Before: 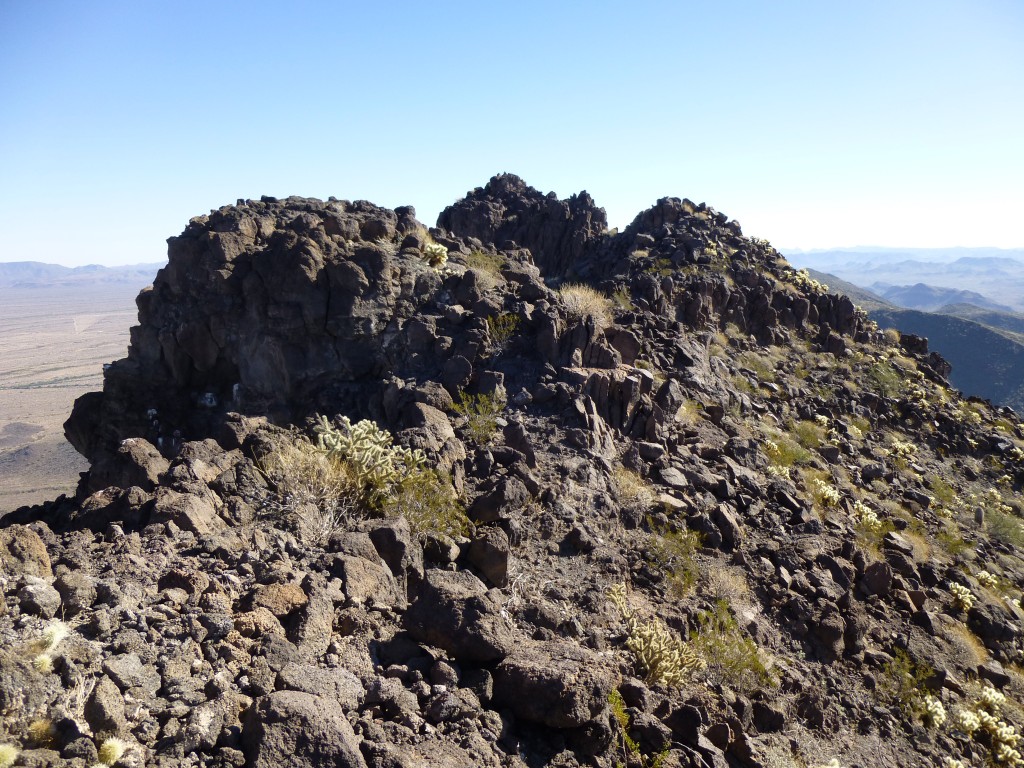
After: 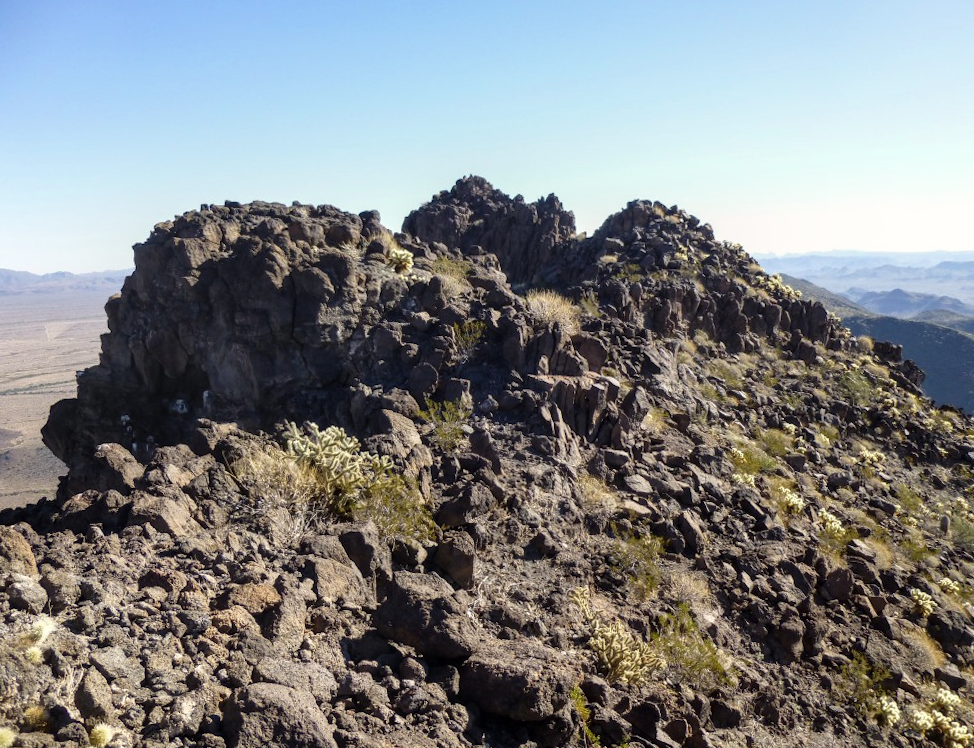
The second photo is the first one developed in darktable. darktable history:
local contrast: on, module defaults
rotate and perspective: rotation 0.074°, lens shift (vertical) 0.096, lens shift (horizontal) -0.041, crop left 0.043, crop right 0.952, crop top 0.024, crop bottom 0.979
white balance: red 1.009, blue 0.985
